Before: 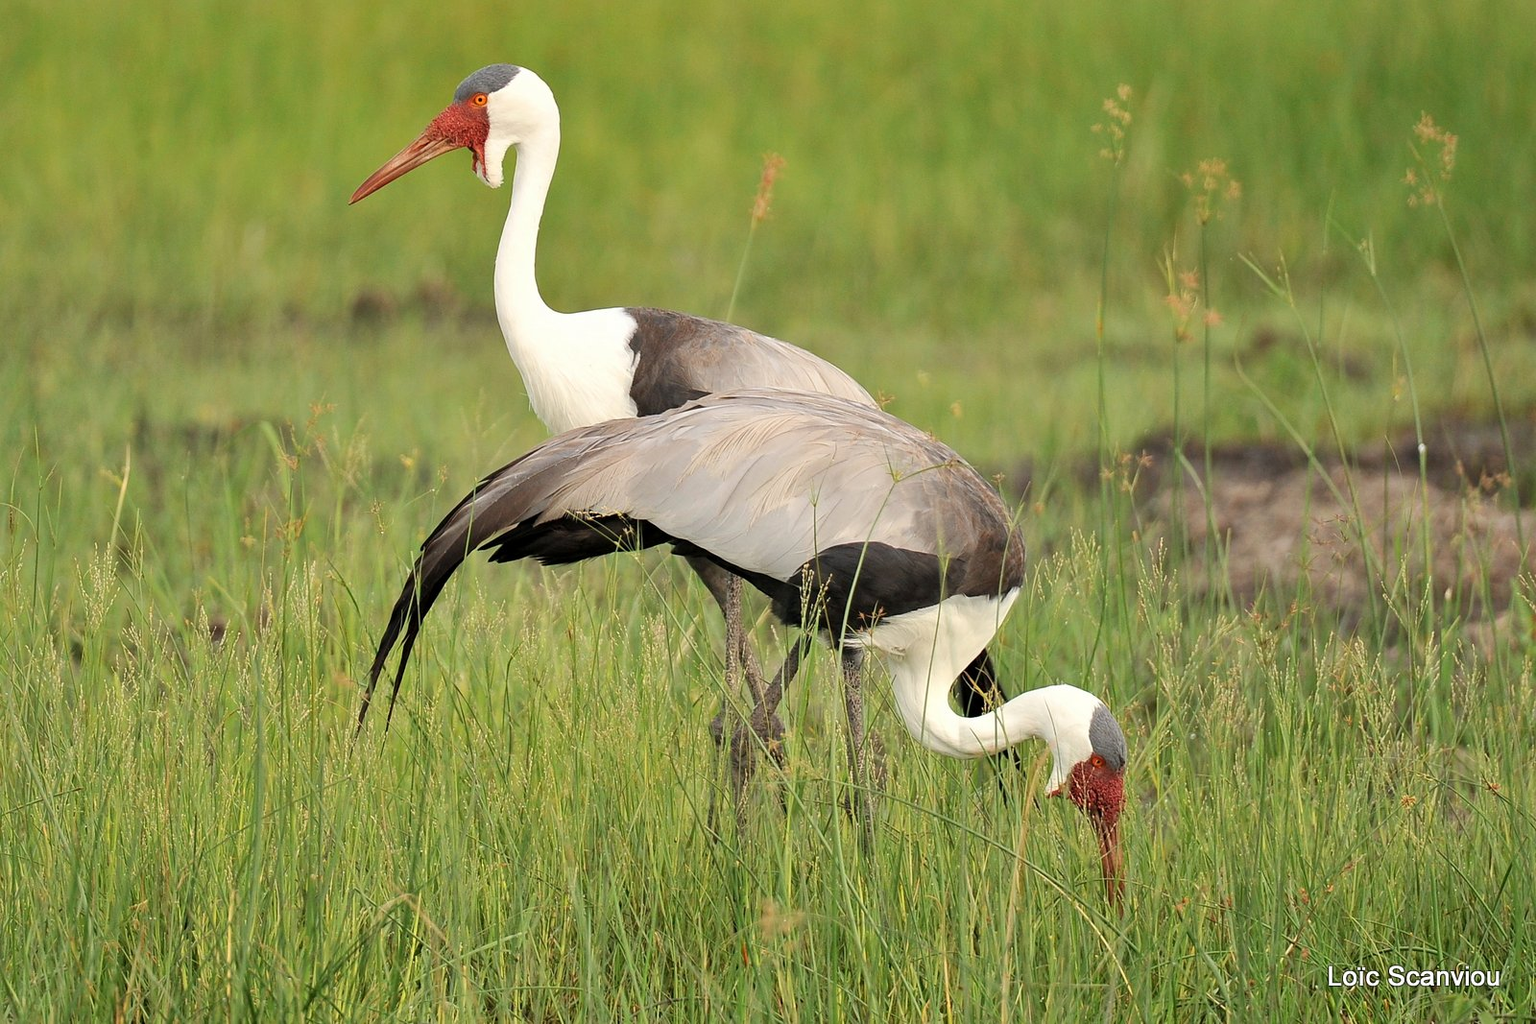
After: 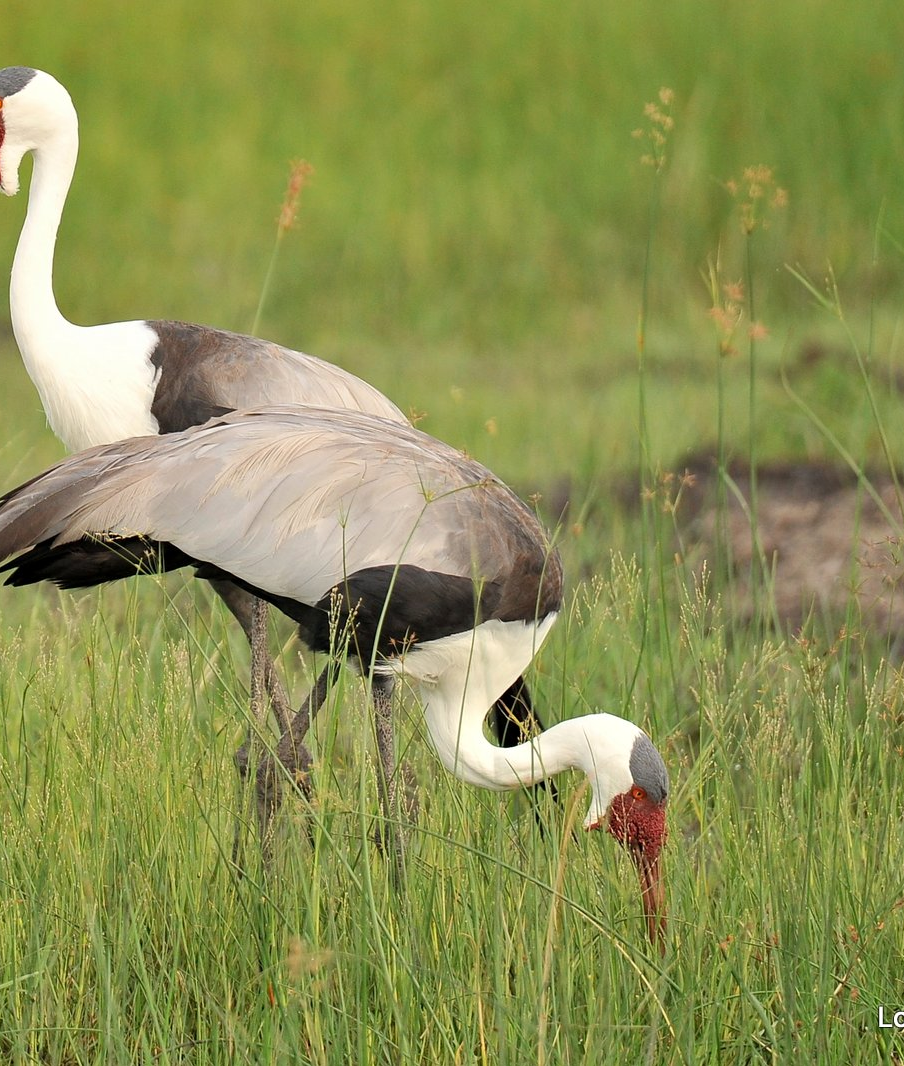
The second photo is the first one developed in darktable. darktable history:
tone equalizer: on, module defaults
crop: left 31.598%, top 0.002%, right 11.846%
